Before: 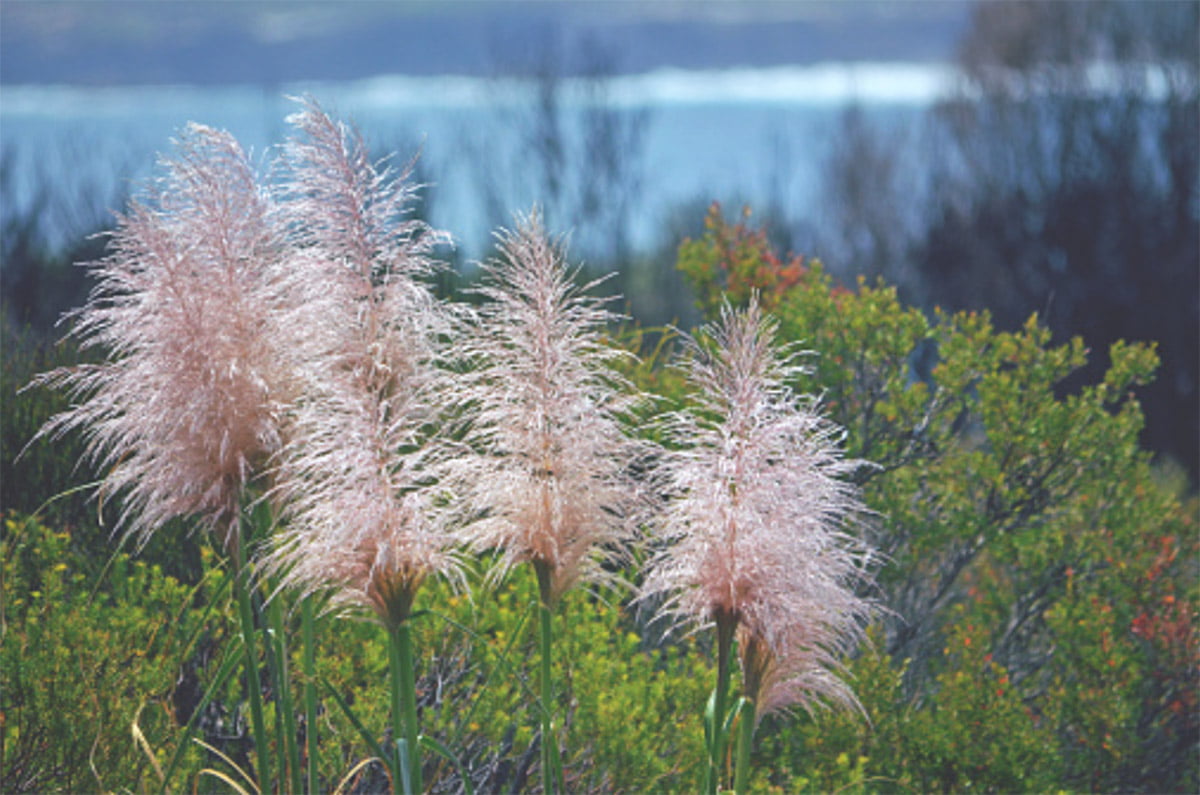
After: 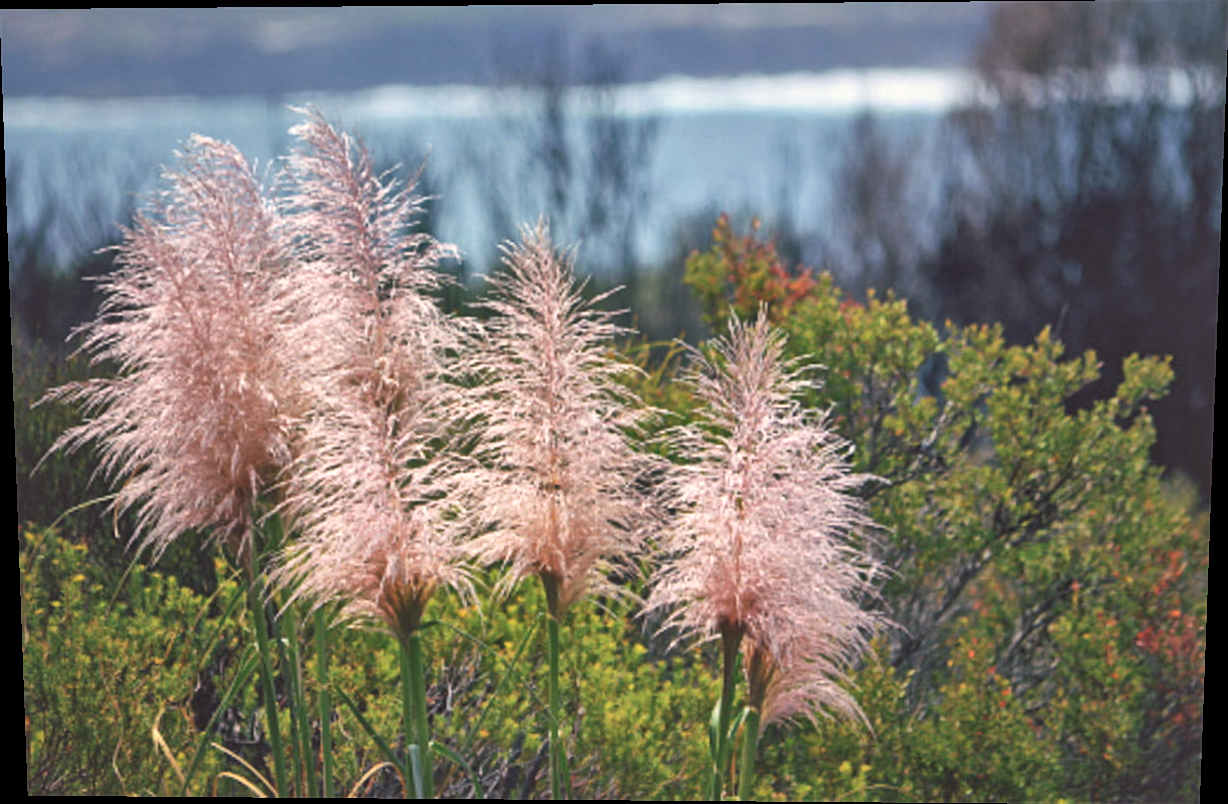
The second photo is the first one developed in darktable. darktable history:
rotate and perspective: lens shift (vertical) 0.048, lens shift (horizontal) -0.024, automatic cropping off
exposure: exposure -0.116 EV, compensate exposure bias true, compensate highlight preservation false
white balance: red 1.127, blue 0.943
local contrast: mode bilateral grid, contrast 20, coarseness 50, detail 150%, midtone range 0.2
